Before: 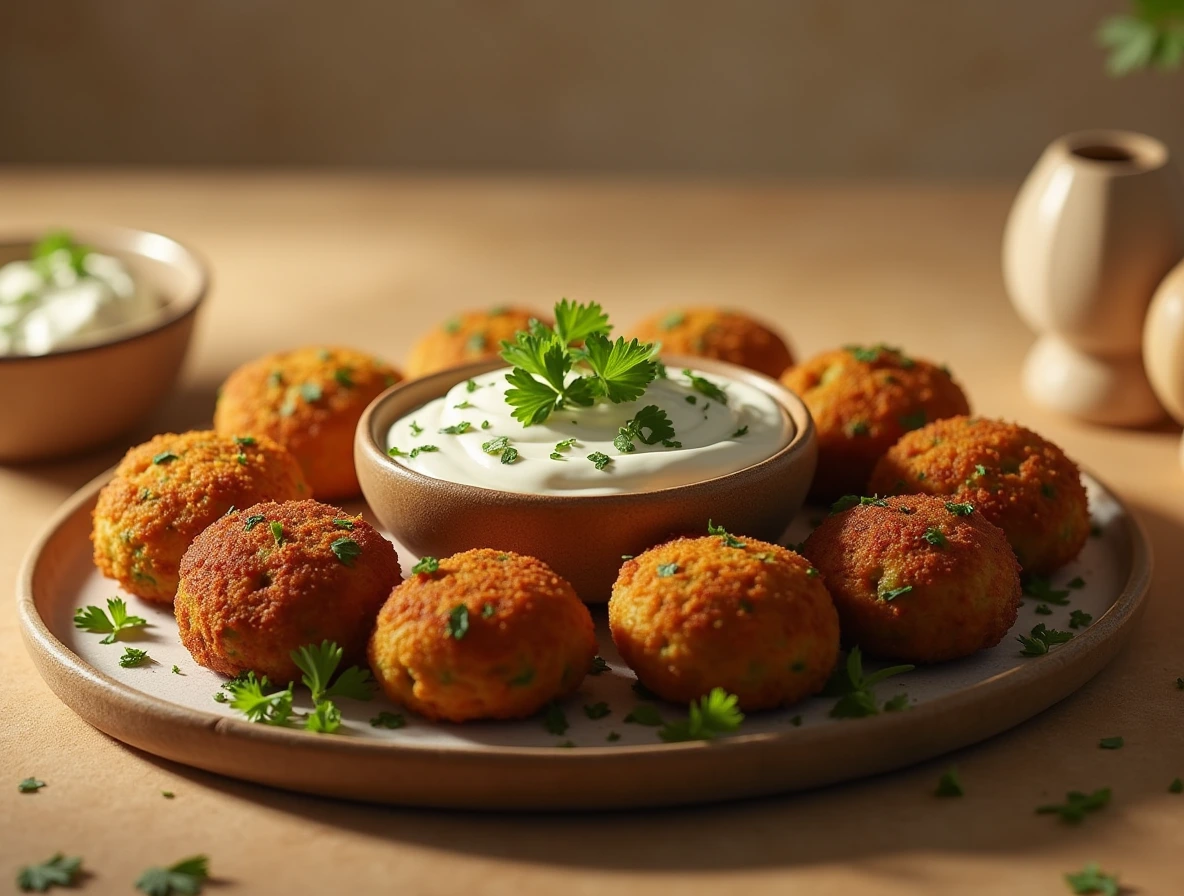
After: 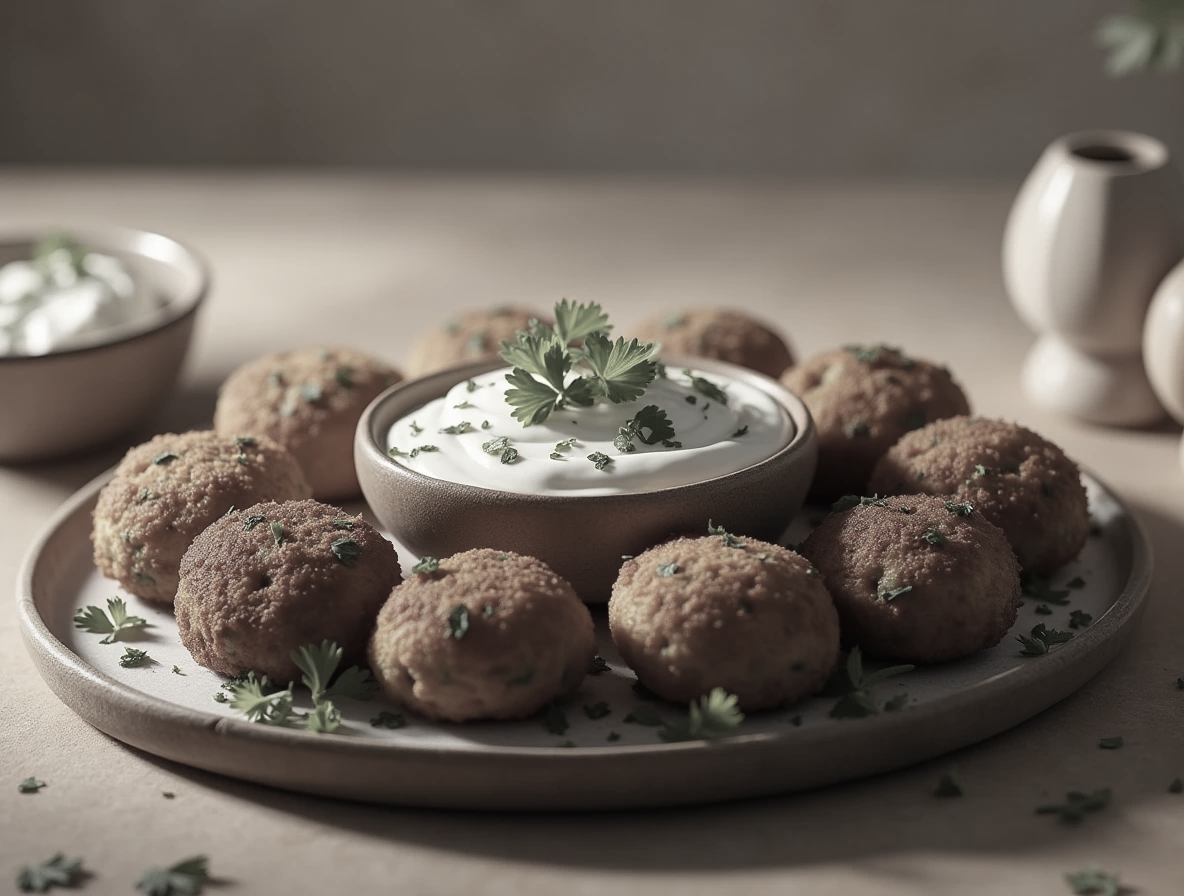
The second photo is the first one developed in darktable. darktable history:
color correction: highlights b* 0.05, saturation 0.24
